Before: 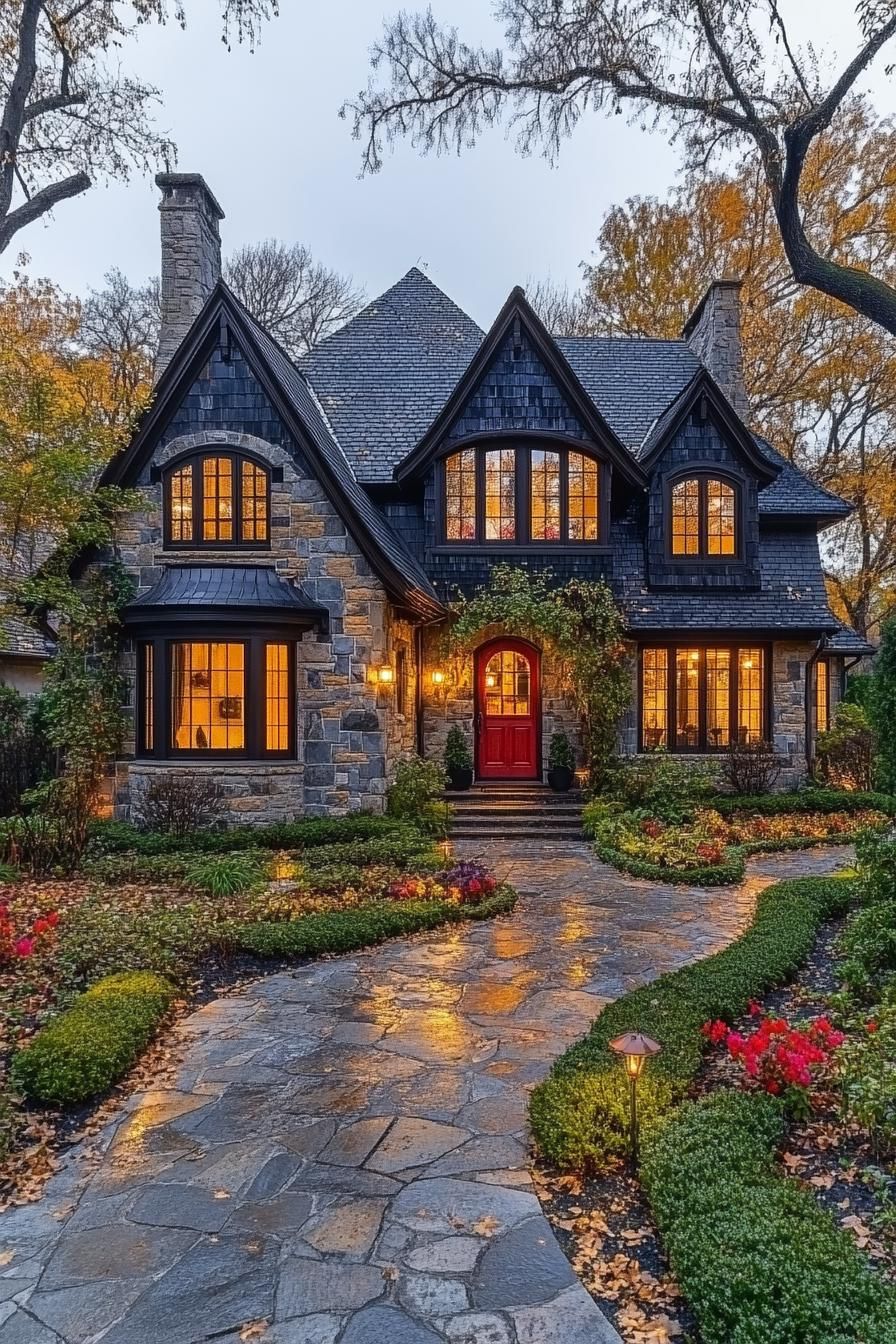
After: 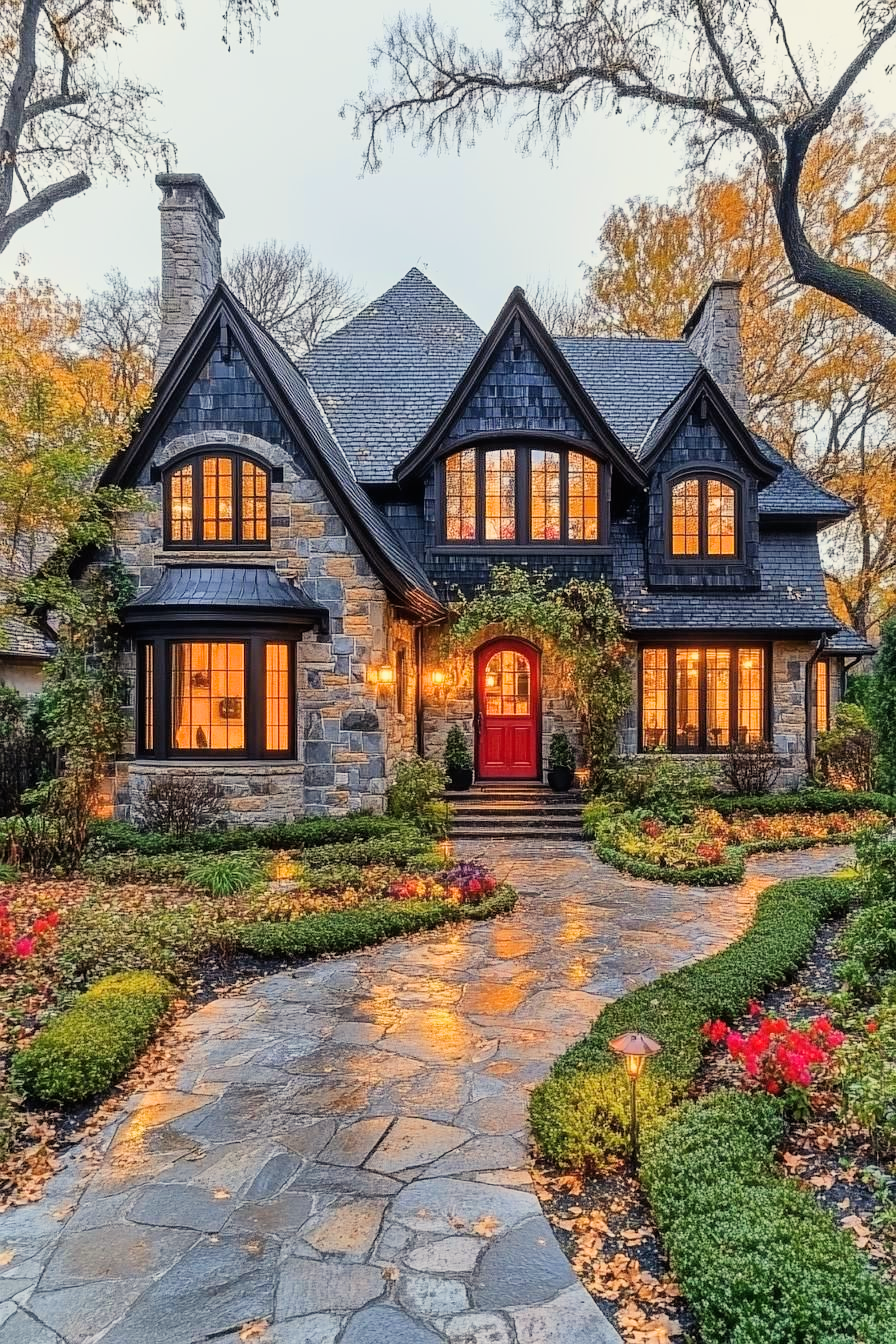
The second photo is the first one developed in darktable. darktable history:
exposure: black level correction 0, exposure 1.015 EV, compensate exposure bias true, compensate highlight preservation false
white balance: red 1.029, blue 0.92
filmic rgb: black relative exposure -7.65 EV, white relative exposure 4.56 EV, hardness 3.61, color science v6 (2022)
